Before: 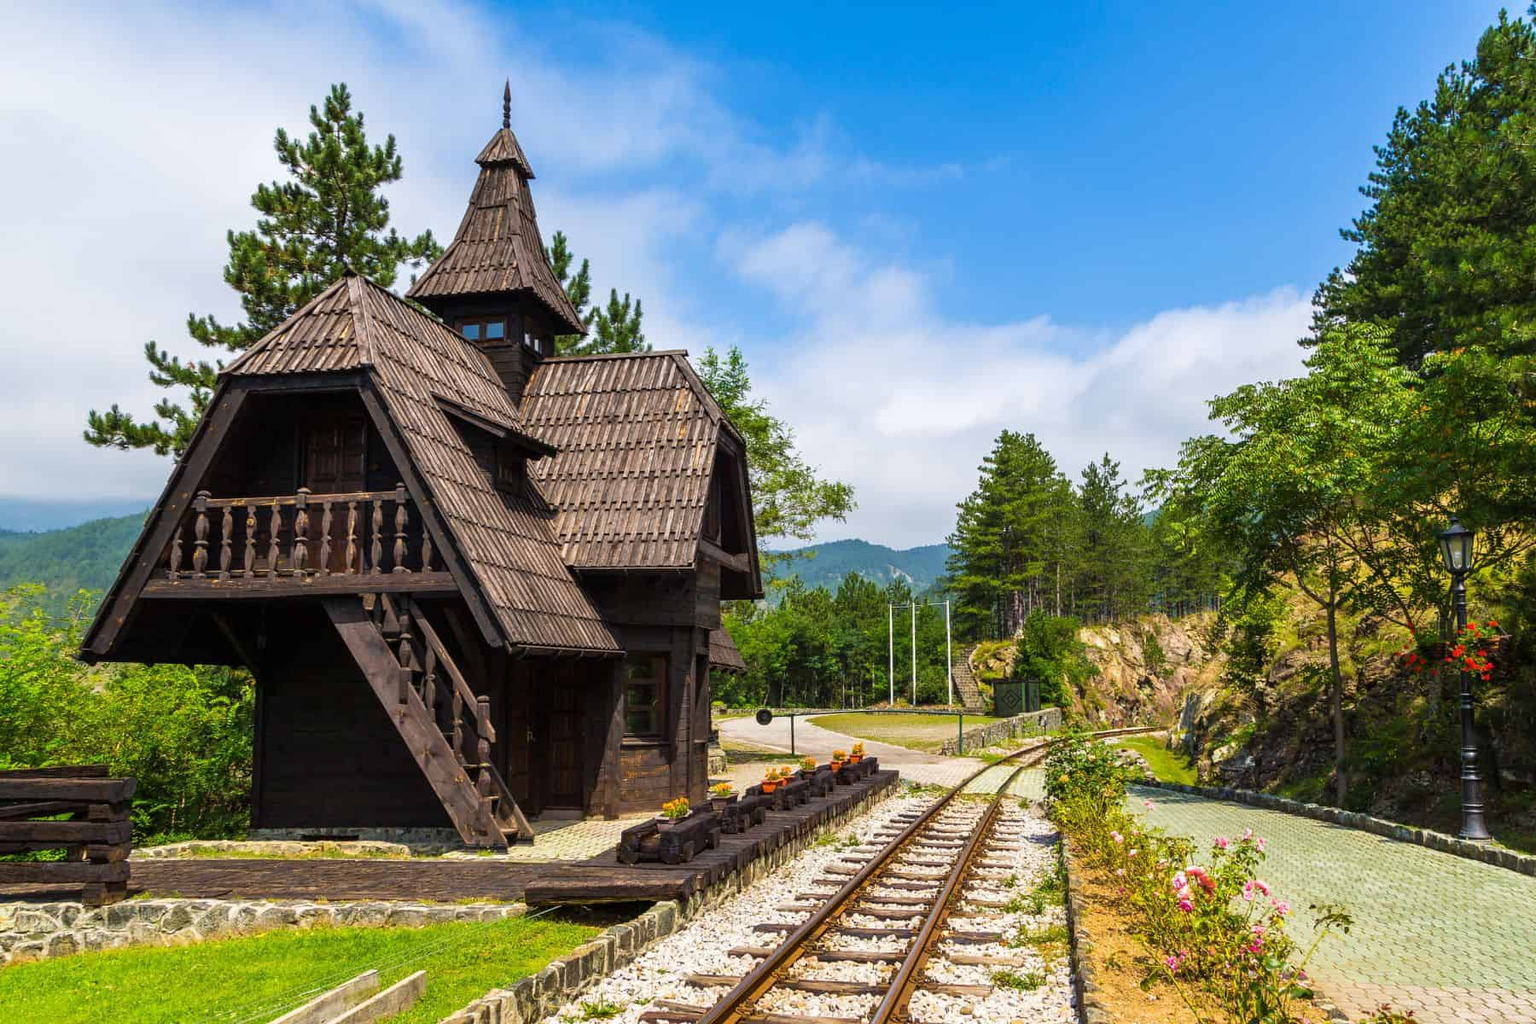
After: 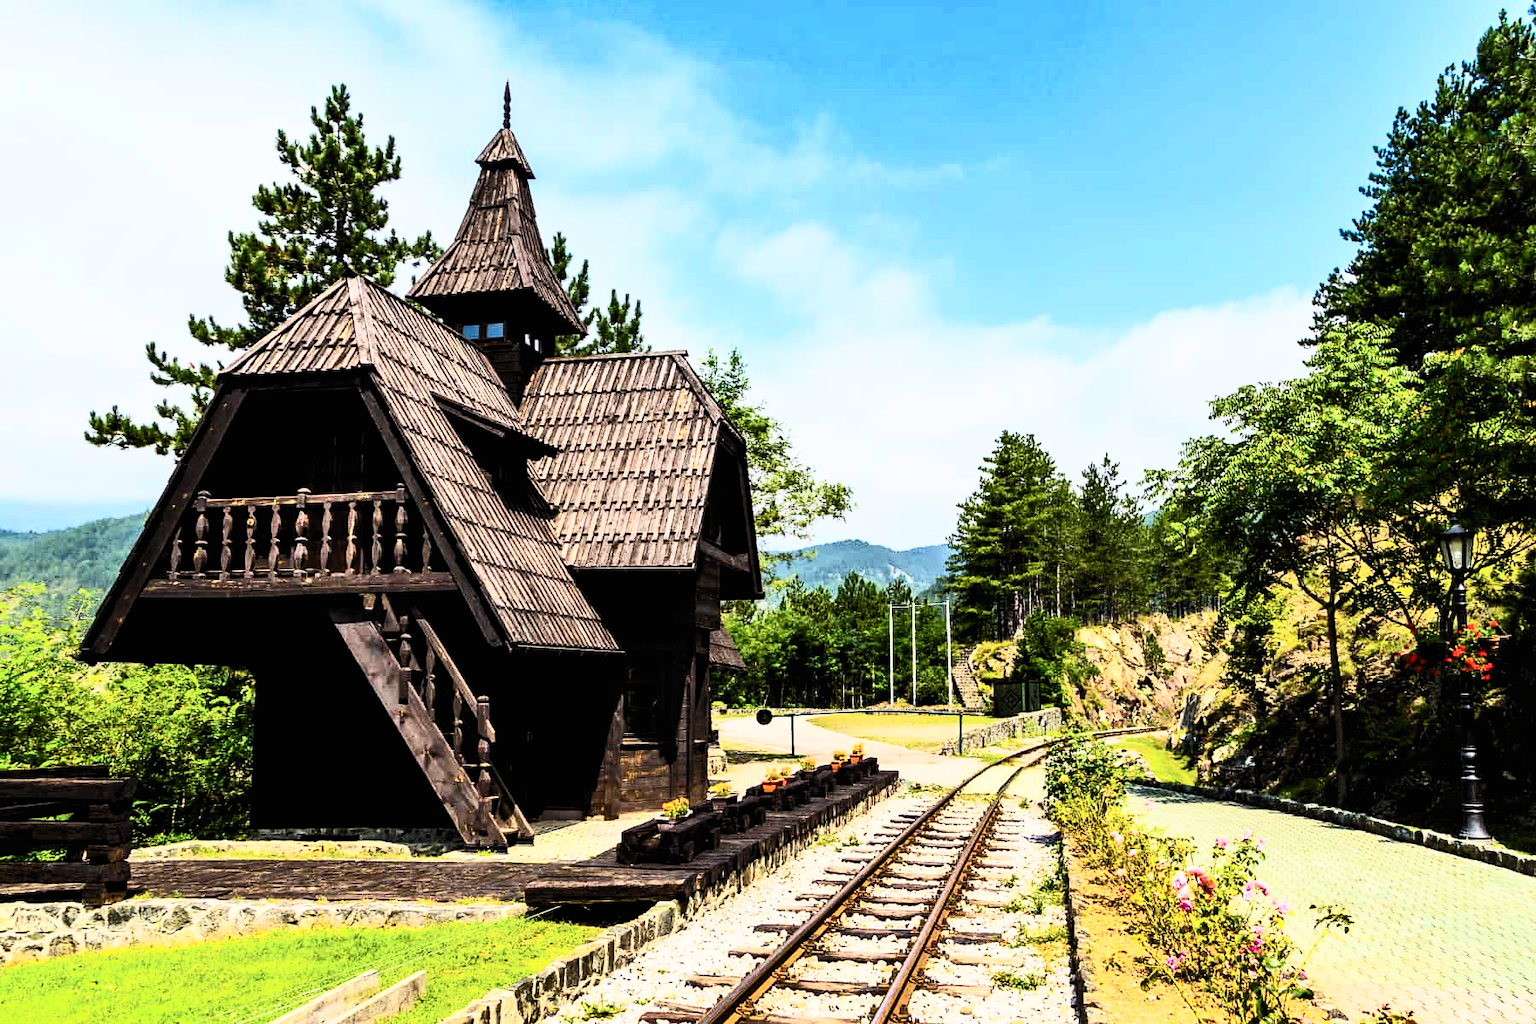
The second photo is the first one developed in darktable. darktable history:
filmic rgb: black relative exposure -3.92 EV, white relative exposure 3.14 EV, hardness 2.87
rotate and perspective: automatic cropping original format, crop left 0, crop top 0
contrast brightness saturation: contrast 0.62, brightness 0.34, saturation 0.14
shadows and highlights: shadows 37.27, highlights -28.18, soften with gaussian
